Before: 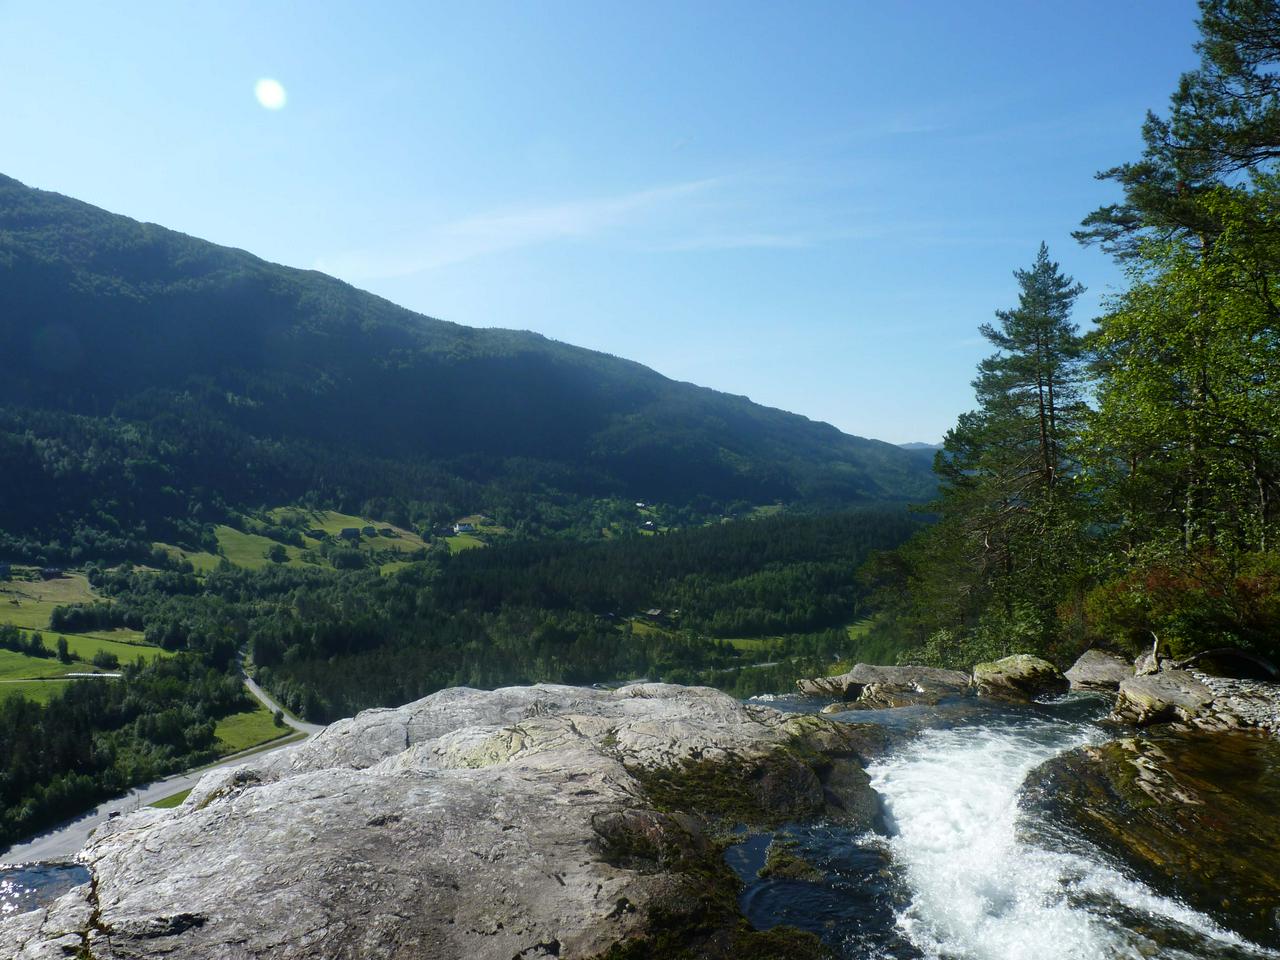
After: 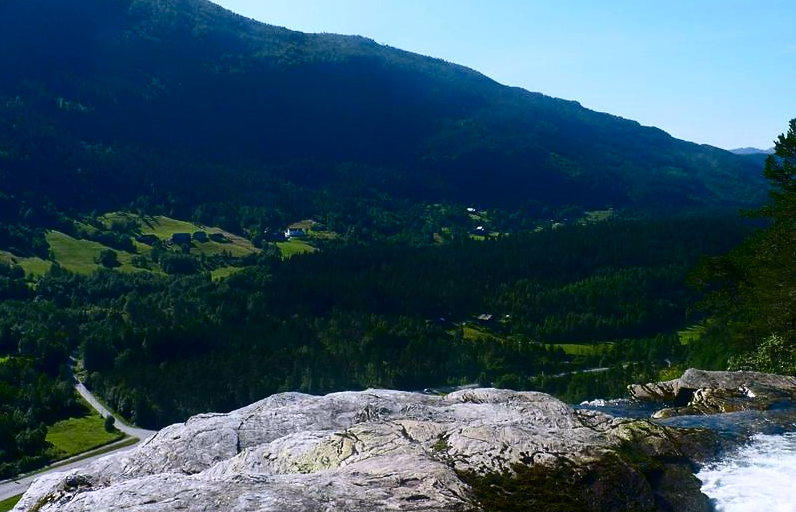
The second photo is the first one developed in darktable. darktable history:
contrast brightness saturation: contrast 0.198, brightness -0.11, saturation 0.096
color calibration: illuminant as shot in camera, x 0.358, y 0.373, temperature 4628.91 K
sharpen: amount 0.215
crop: left 13.245%, top 30.801%, right 24.552%, bottom 15.828%
color correction: highlights a* 3.51, highlights b* 2.05, saturation 1.25
